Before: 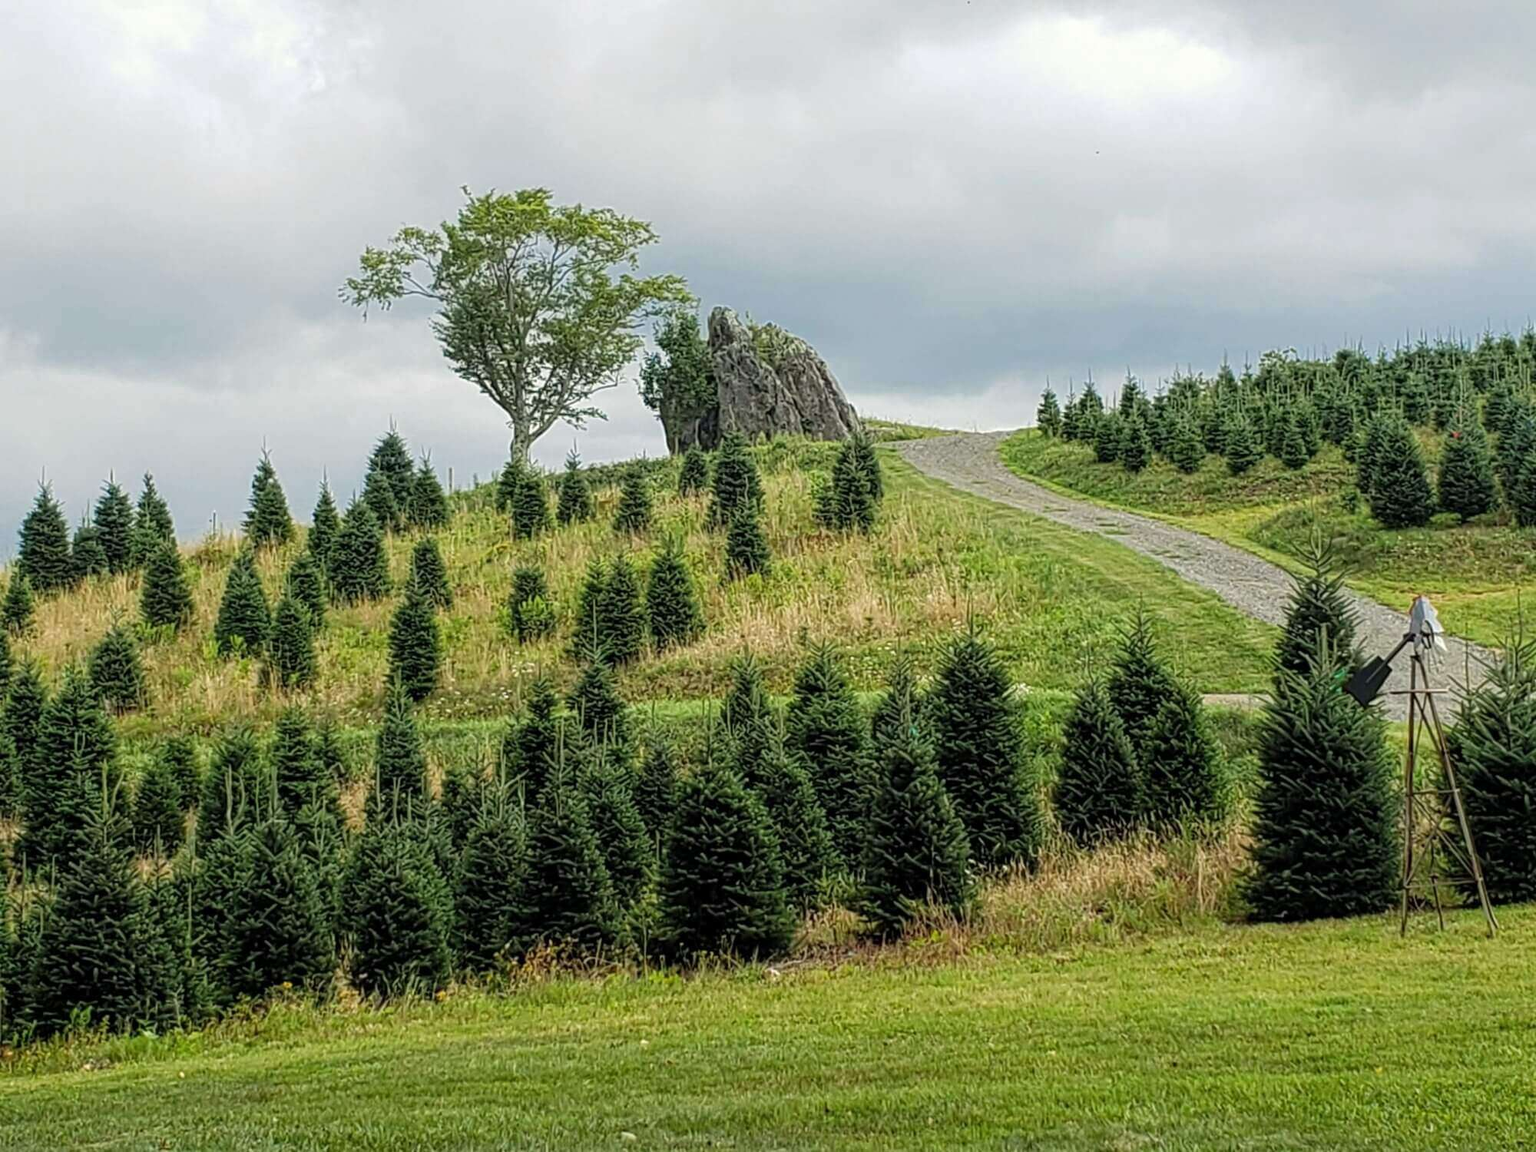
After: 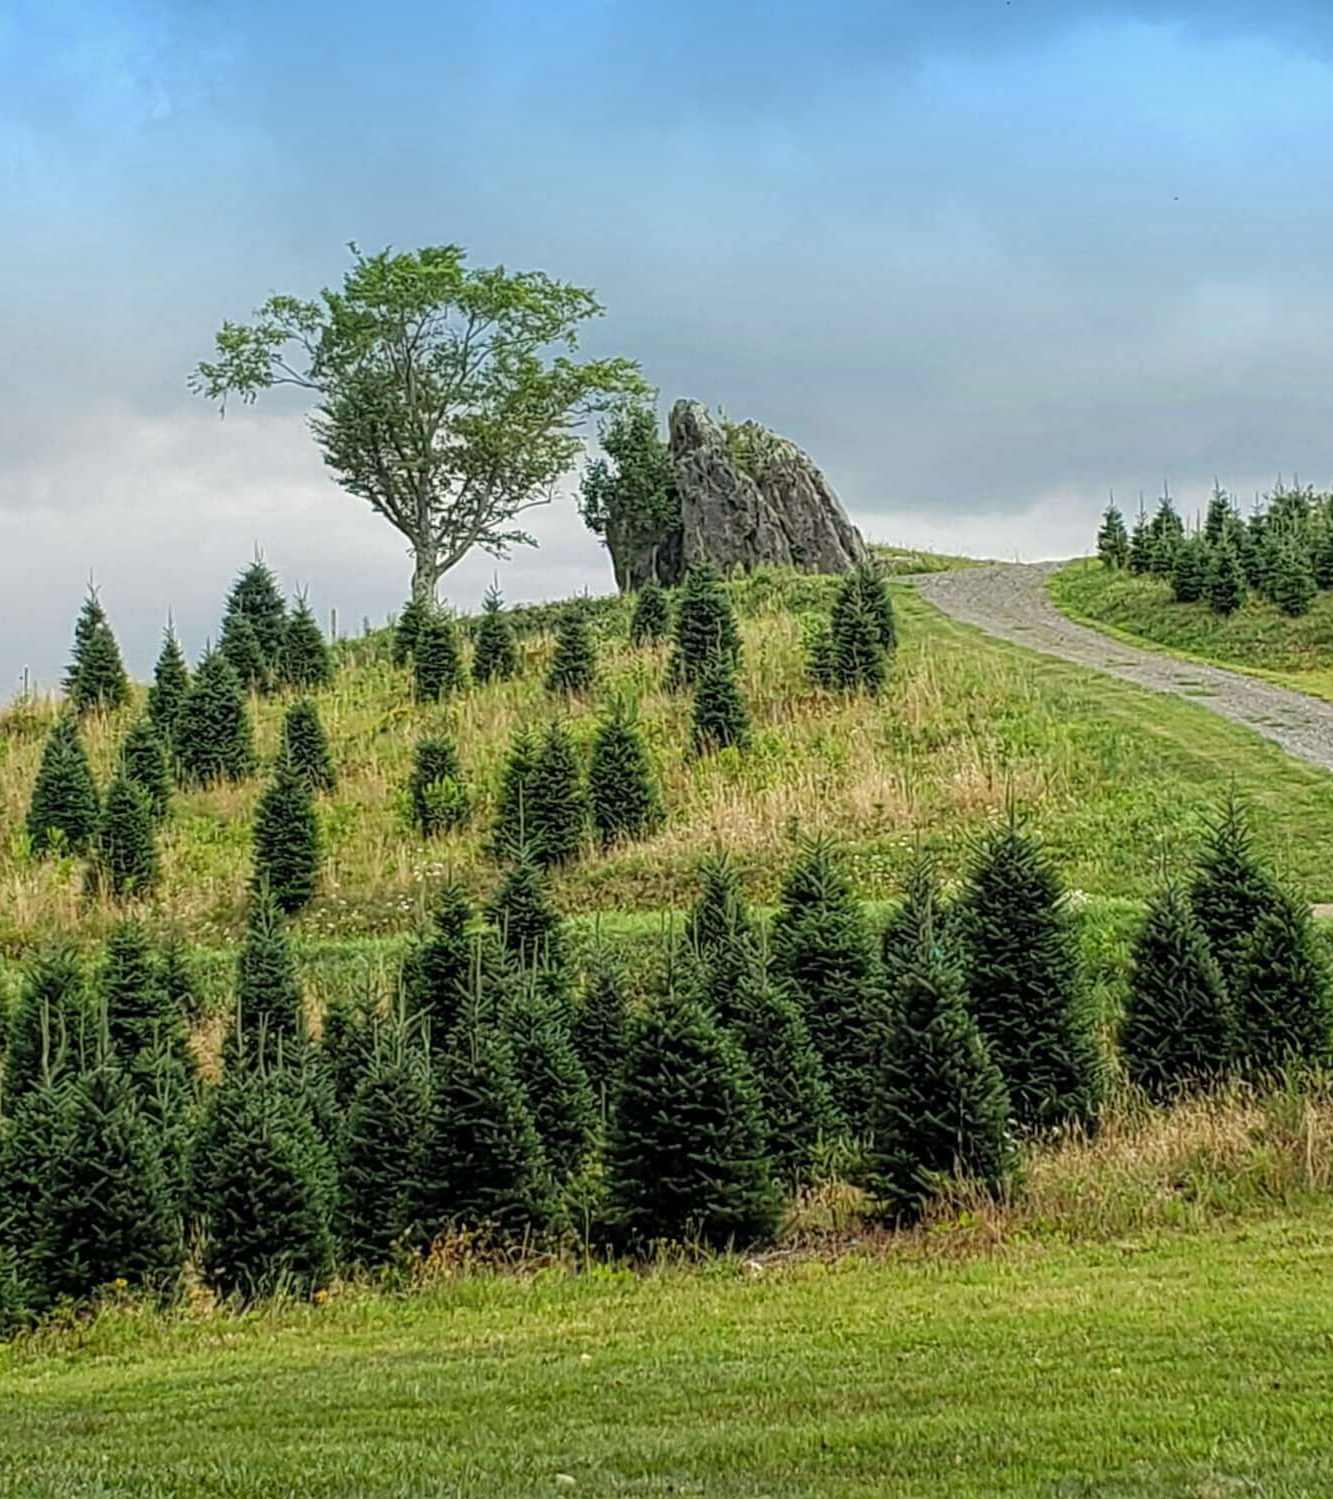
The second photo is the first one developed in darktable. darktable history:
crop and rotate: left 12.673%, right 20.66%
graduated density: density 2.02 EV, hardness 44%, rotation 0.374°, offset 8.21, hue 208.8°, saturation 97%
